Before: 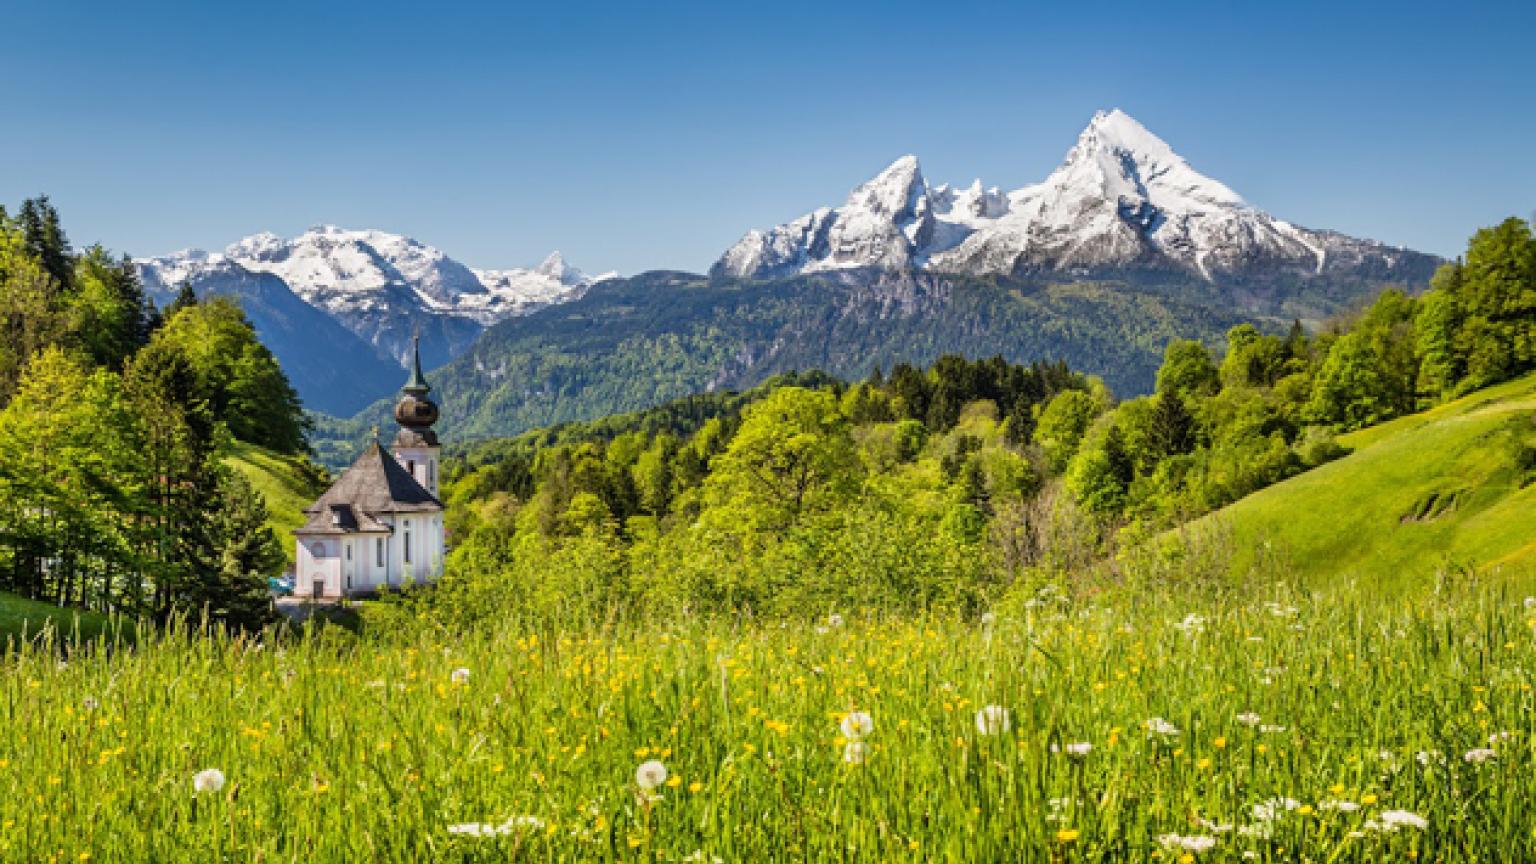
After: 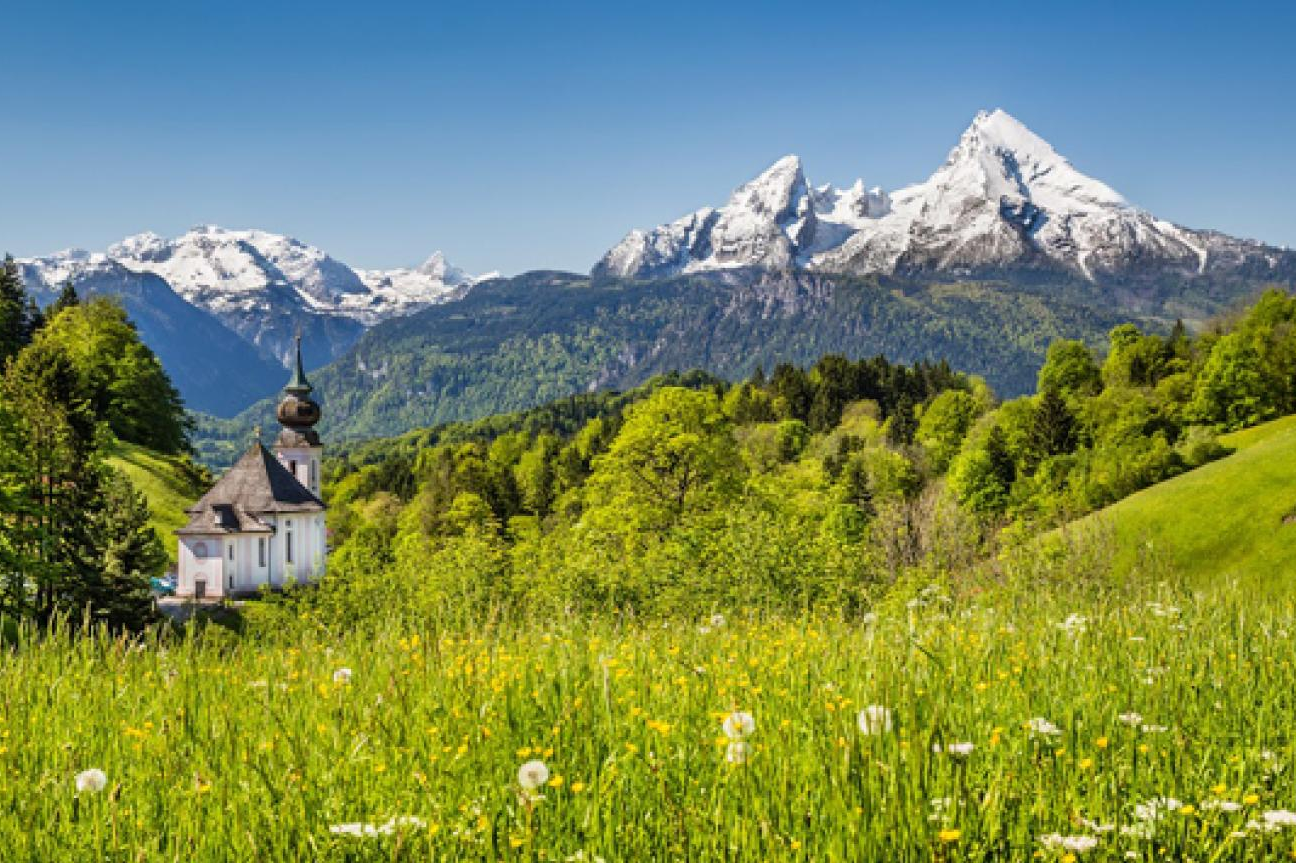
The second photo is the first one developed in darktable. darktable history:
crop: left 7.725%, right 7.858%
